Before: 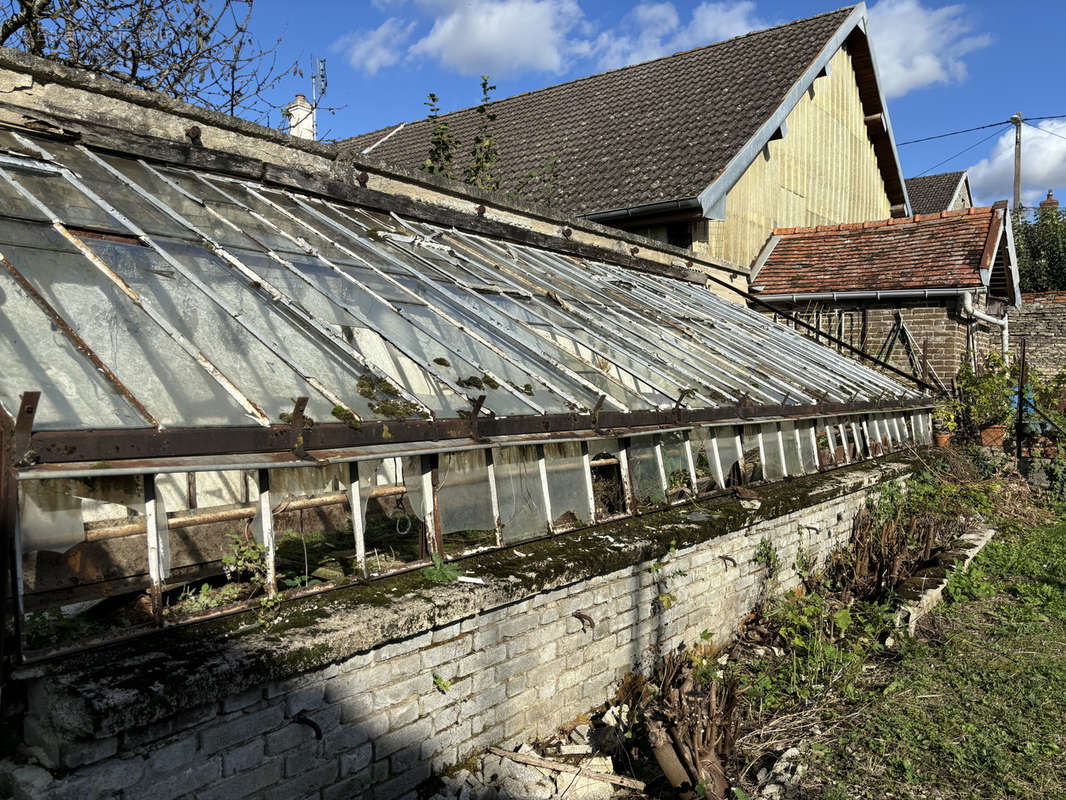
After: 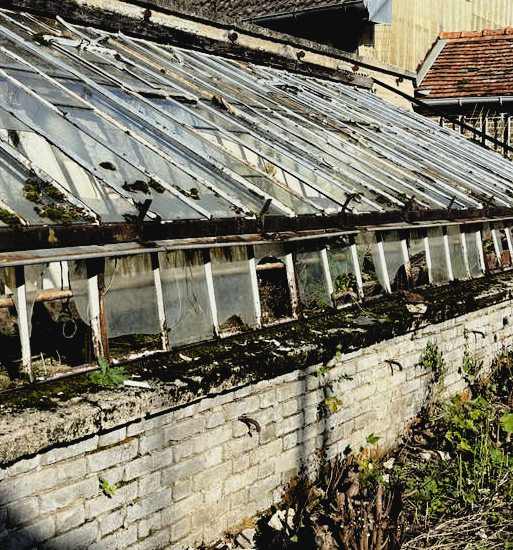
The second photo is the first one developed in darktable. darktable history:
crop: left 31.39%, top 24.61%, right 20.411%, bottom 6.615%
filmic rgb: black relative exposure -5.77 EV, white relative exposure 3.39 EV, threshold 2.97 EV, hardness 3.68, color science v6 (2022), iterations of high-quality reconstruction 0, enable highlight reconstruction true
exposure: black level correction 0.018, exposure -0.009 EV, compensate highlight preservation false
shadows and highlights: shadows 13.07, white point adjustment 1.11, highlights -1.23, soften with gaussian
tone curve: curves: ch0 [(0, 0.036) (0.119, 0.115) (0.466, 0.498) (0.715, 0.767) (0.817, 0.865) (1, 0.998)]; ch1 [(0, 0) (0.377, 0.424) (0.442, 0.491) (0.487, 0.498) (0.514, 0.512) (0.536, 0.577) (0.66, 0.724) (1, 1)]; ch2 [(0, 0) (0.38, 0.405) (0.463, 0.443) (0.492, 0.486) (0.526, 0.541) (0.578, 0.598) (1, 1)], preserve colors none
